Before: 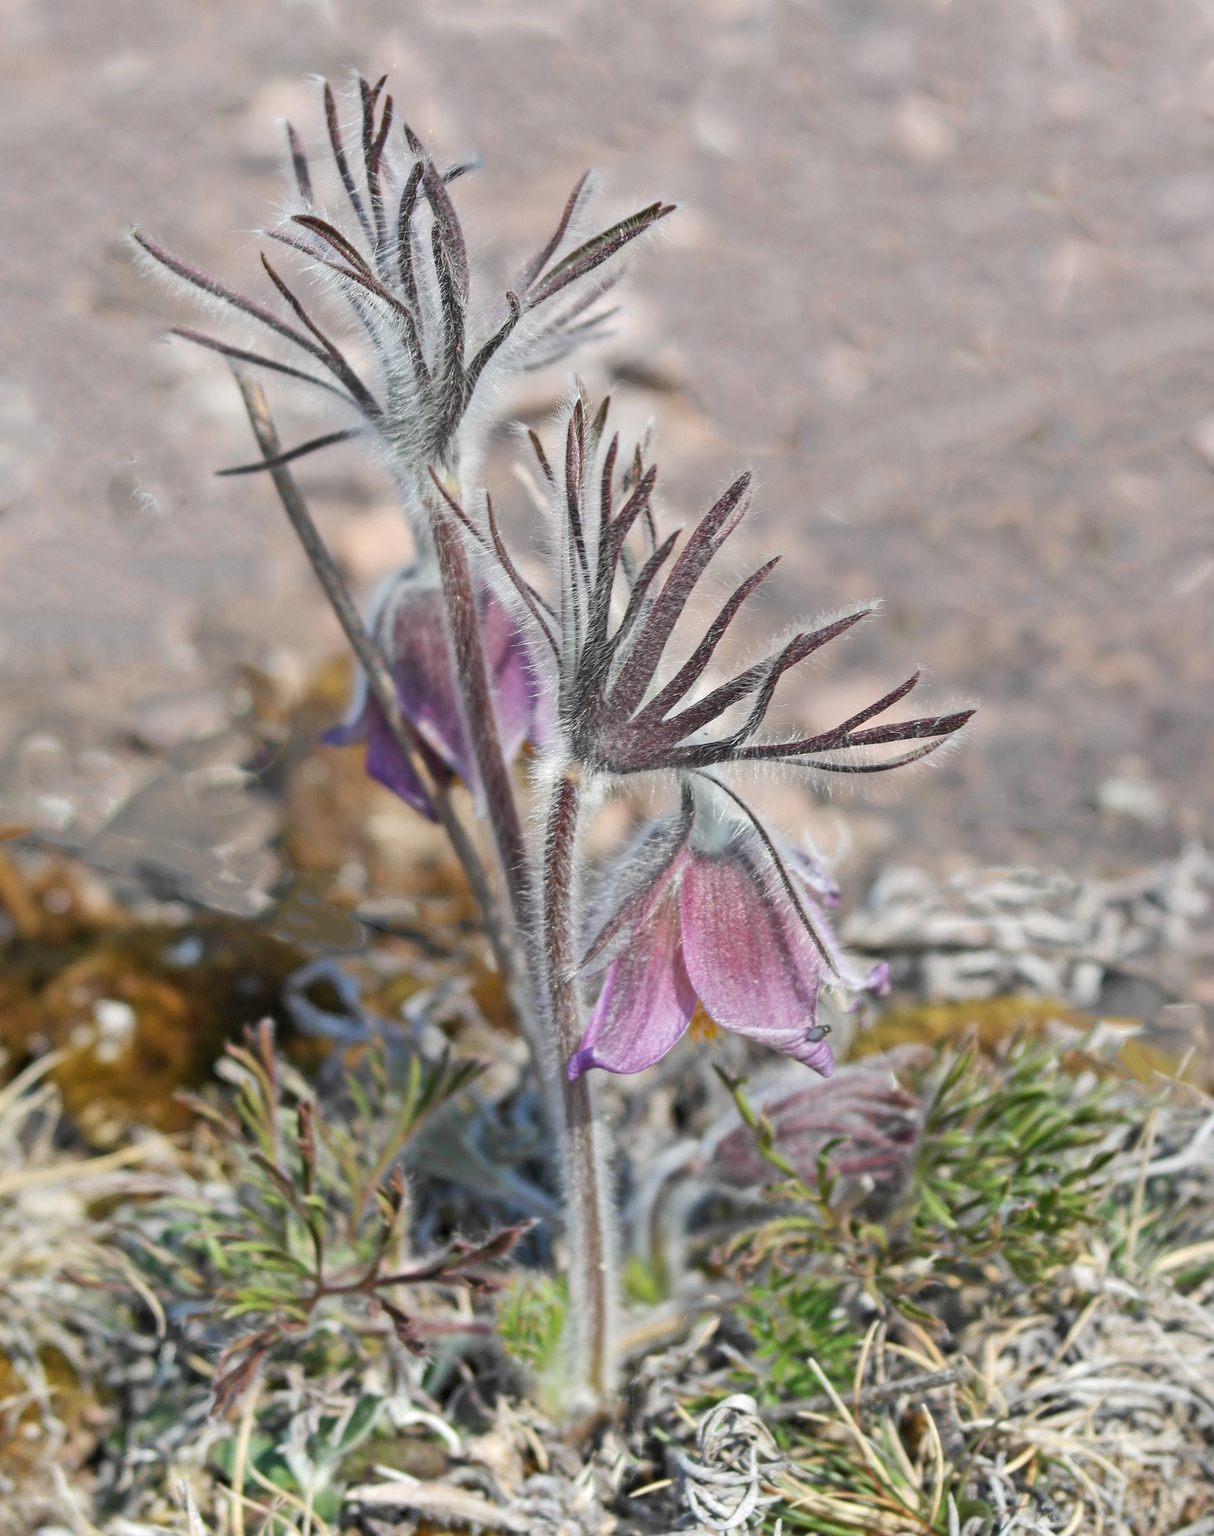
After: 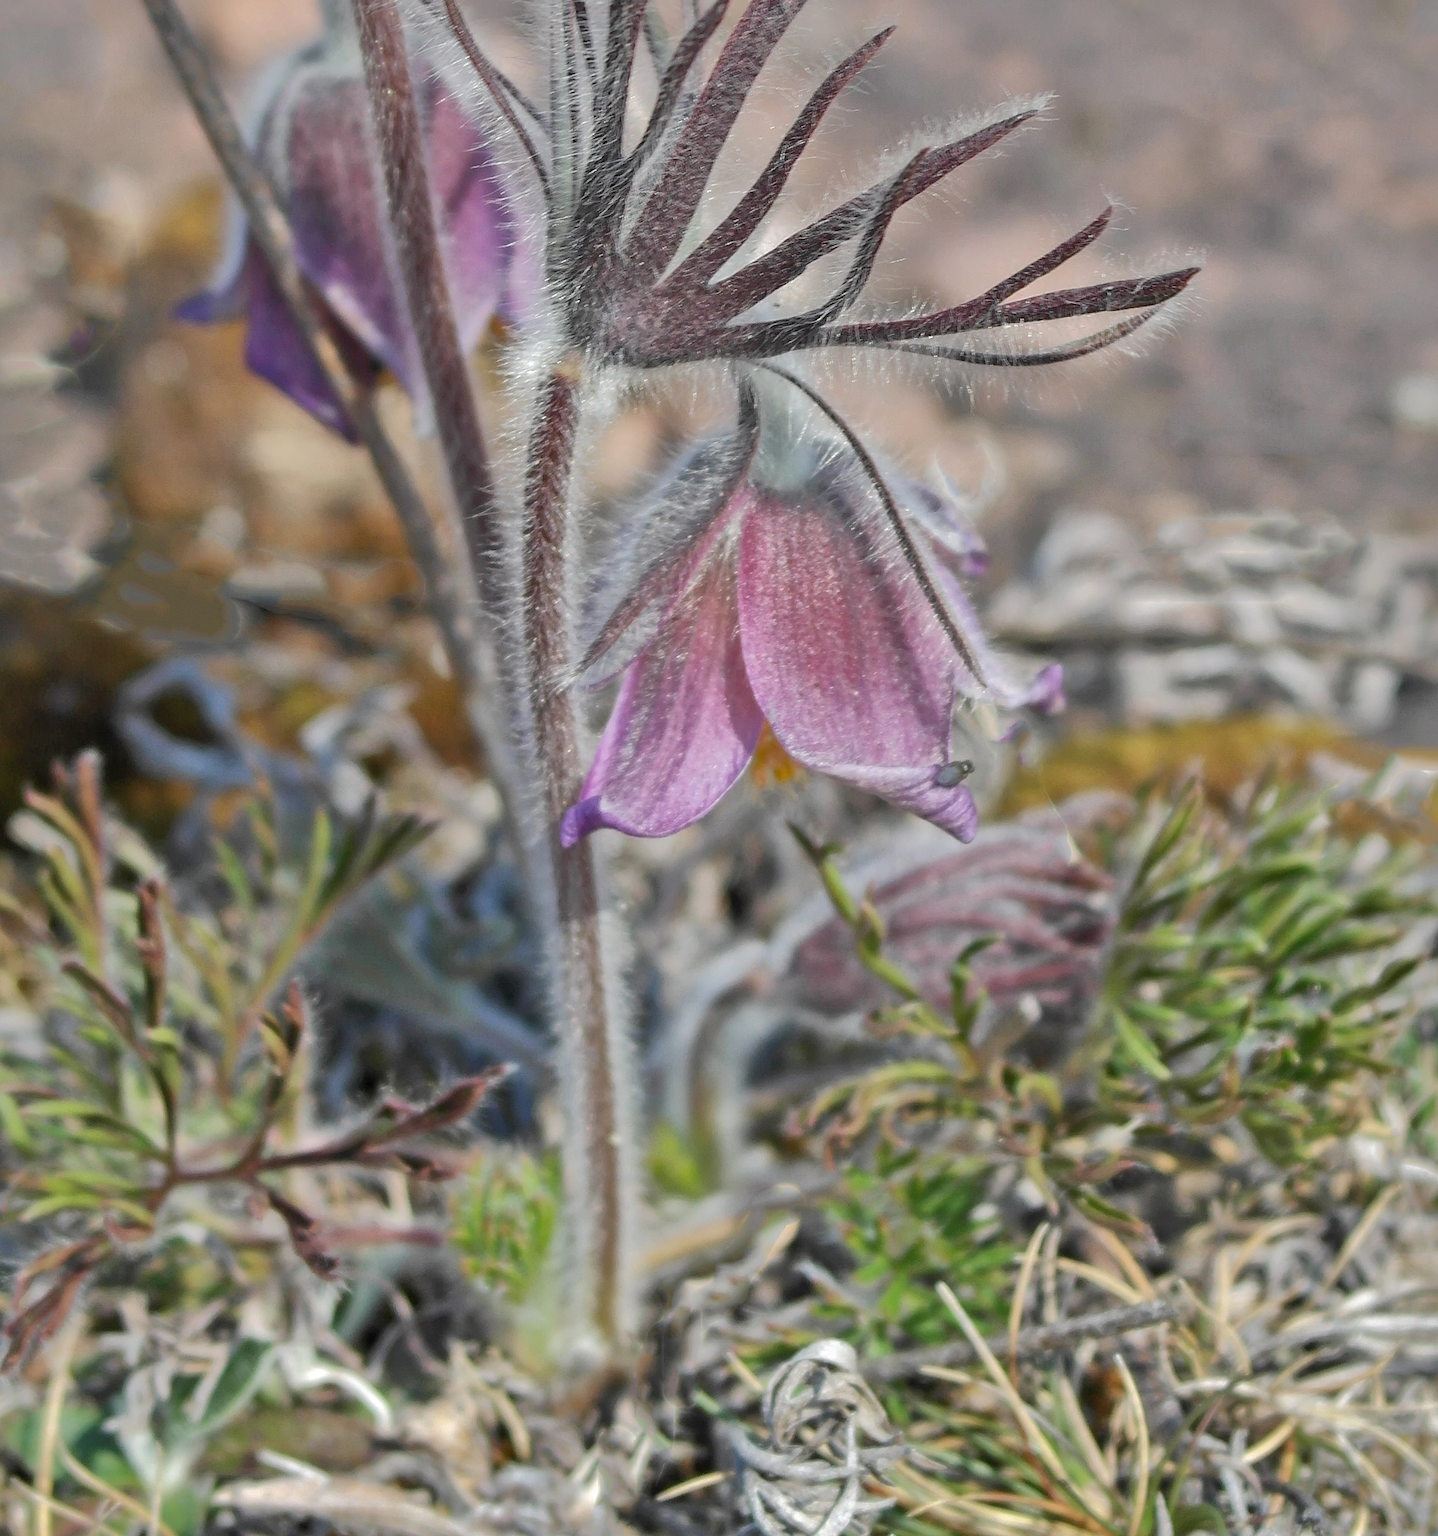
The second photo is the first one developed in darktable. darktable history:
bloom: size 9%, threshold 100%, strength 7%
crop and rotate: left 17.299%, top 35.115%, right 7.015%, bottom 1.024%
shadows and highlights: shadows 25, highlights -70
